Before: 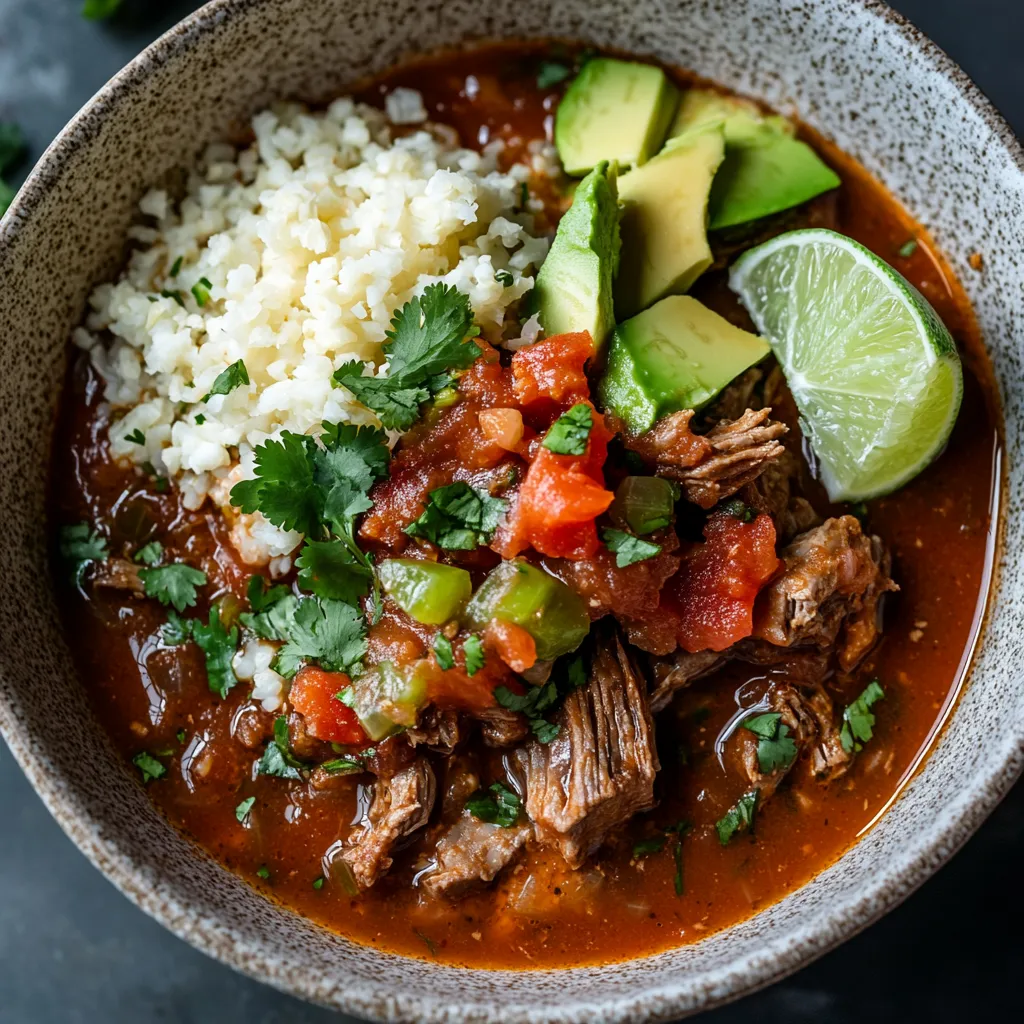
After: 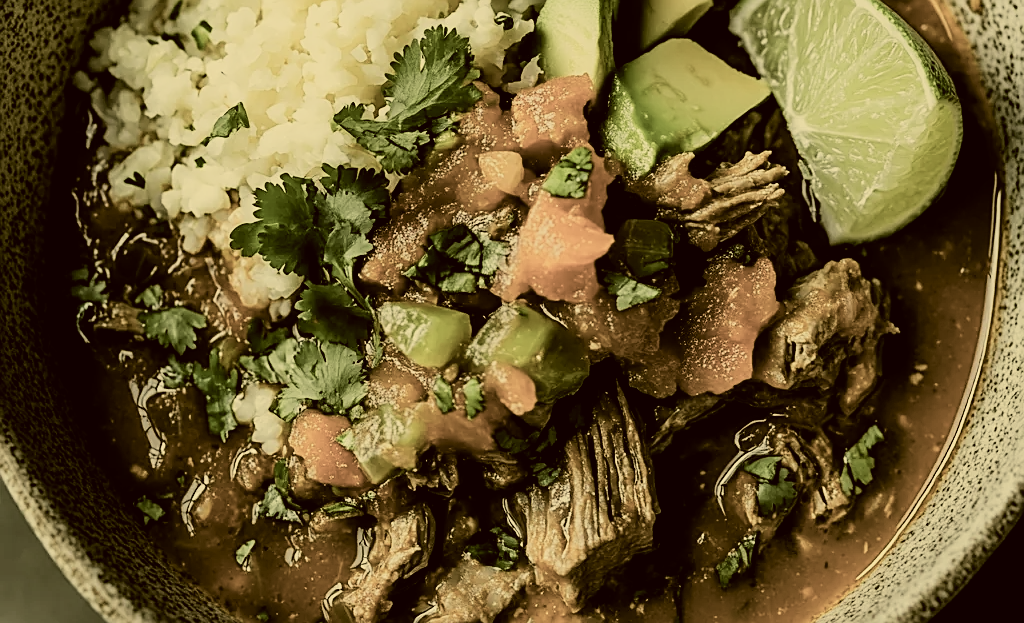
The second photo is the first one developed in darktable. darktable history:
filmic rgb: black relative exposure -5.11 EV, white relative exposure 3.96 EV, threshold 2.97 EV, hardness 2.89, contrast 1.297, highlights saturation mix -28.92%, color science v5 (2021), contrast in shadows safe, contrast in highlights safe, enable highlight reconstruction true
crop and rotate: top 25.112%, bottom 14.027%
color correction: highlights a* 0.117, highlights b* 29.67, shadows a* -0.249, shadows b* 21.21
sharpen: on, module defaults
